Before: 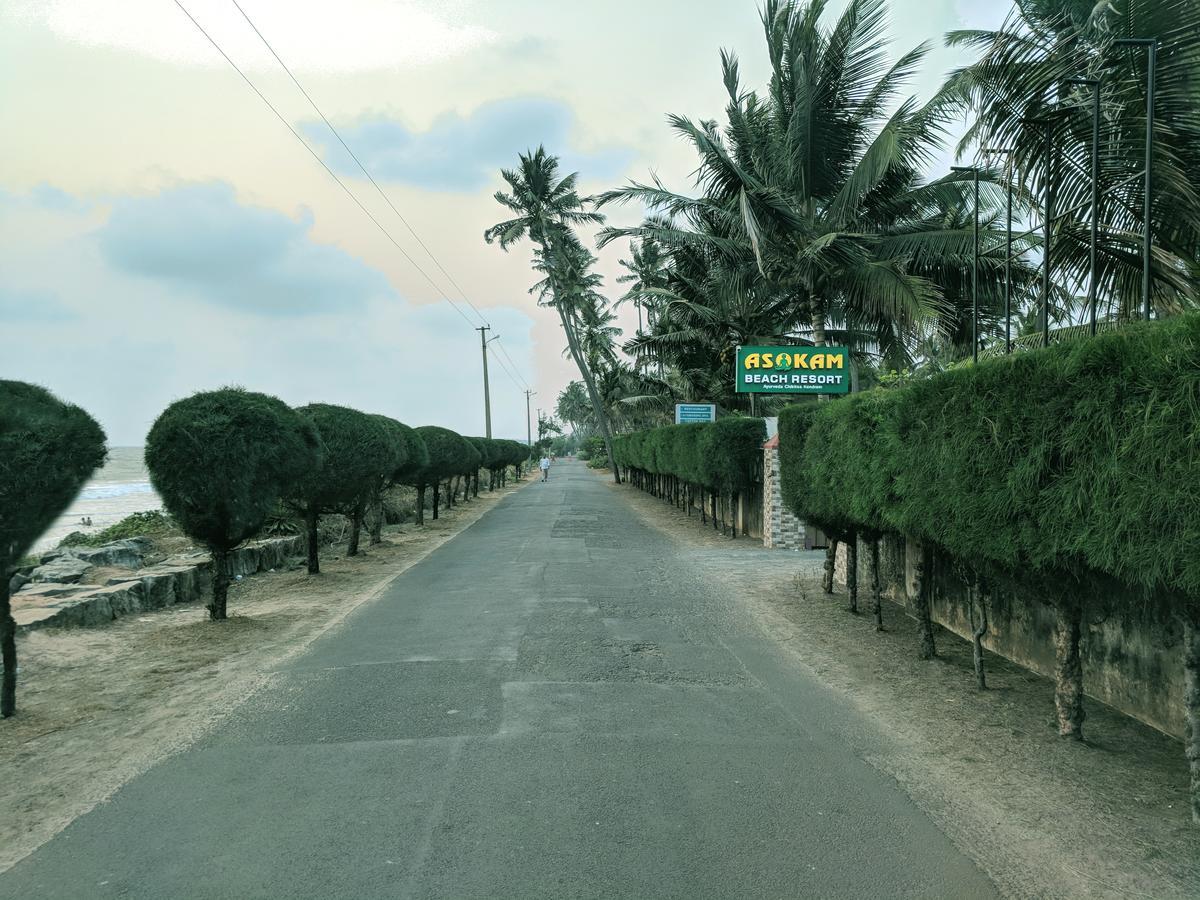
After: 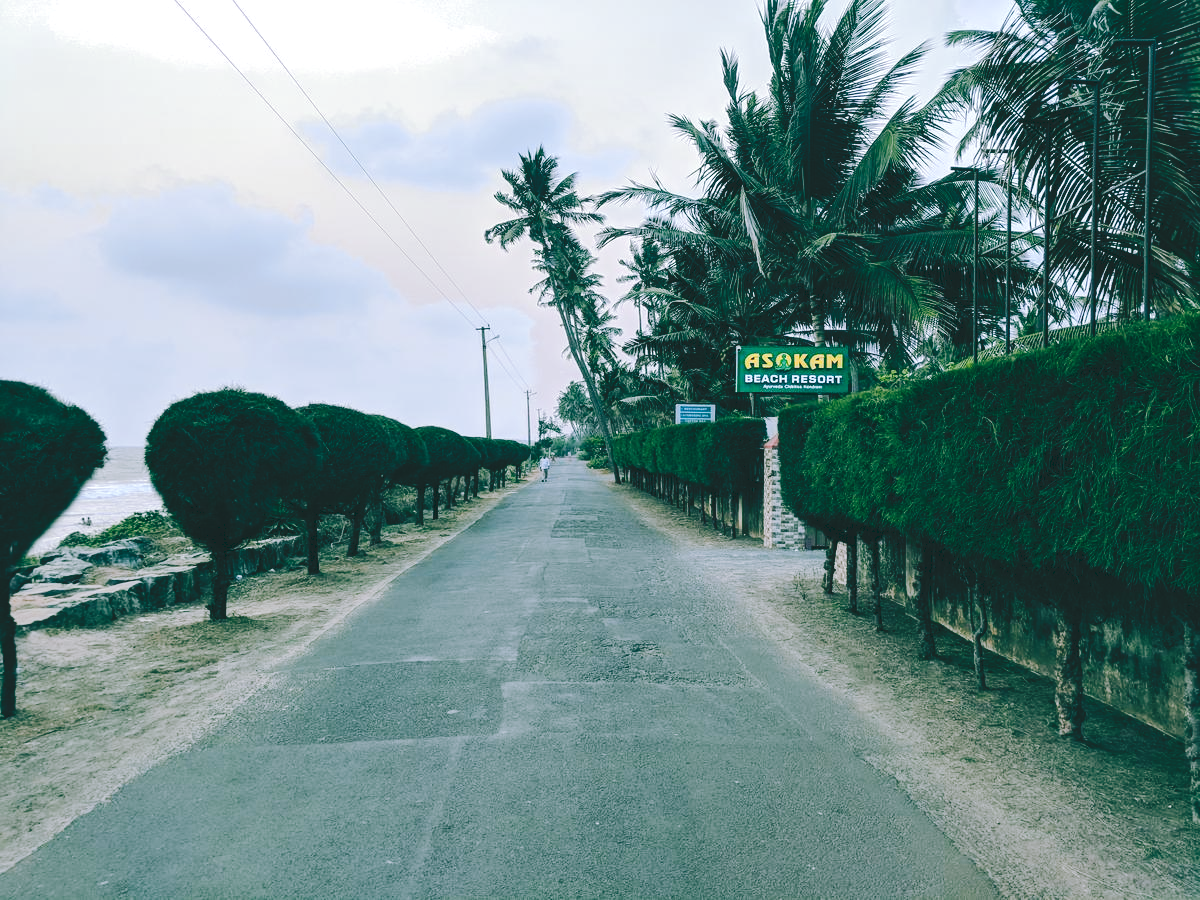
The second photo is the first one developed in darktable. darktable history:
tone curve: curves: ch0 [(0, 0) (0.003, 0.108) (0.011, 0.112) (0.025, 0.117) (0.044, 0.126) (0.069, 0.133) (0.1, 0.146) (0.136, 0.158) (0.177, 0.178) (0.224, 0.212) (0.277, 0.256) (0.335, 0.331) (0.399, 0.423) (0.468, 0.538) (0.543, 0.641) (0.623, 0.721) (0.709, 0.792) (0.801, 0.845) (0.898, 0.917) (1, 1)], preserve colors none
color look up table: target L [93.55, 92.63, 89.64, 83.6, 66.92, 62.38, 60.12, 50.05, 46.25, 33.42, 15.79, 6.427, 200.7, 102.53, 87.45, 87.32, 64.74, 57.58, 55.92, 47.77, 44.66, 52.06, 26.7, 11.62, 89.26, 76.25, 69.61, 71.39, 62.65, 62.23, 66.89, 57.09, 47.11, 46.39, 44.77, 37.65, 38.4, 38.22, 32.43, 27.88, 6.797, 12.2, 85.98, 65.04, 53.16, 49.12, 43.89, 29.83, 18.55], target a [-20.32, -22.05, -33.95, -8.434, -50.51, -57.25, -22.72, -25.27, -4.428, -29.34, -48.46, -19.99, 0, 0, 10.21, 5.272, 37.55, 58.68, 28.02, 63.11, 52.34, 32.35, 41.53, -3.647, 13.14, 21.46, 8.369, 42.64, 68.87, 35.8, 68.84, 0.27, 8.723, 22.79, 28.86, 48.04, 26.45, 54.34, -3.492, 41.72, -8.627, 5.012, -22.82, -25.96, -11.54, -23.85, -11.65, 0.169, -29.5], target b [79.4, 15.94, -9.21, -8.328, 24.69, 51.57, 26.07, 40.55, 20.26, 26.45, 13.37, -0.909, -0.001, -0.002, -2.077, 42.36, 4.032, 28.15, 24.26, 32.86, 0.66, 50.2, 7.615, 5.371, -18.85, -37.18, -25.73, -44.68, -38.96, -38.28, -52.12, -7.926, -63.45, -5.82, -63.57, -3.668, -87.69, -67.23, -5.649, -25.84, -28.14, -37.92, -19.77, -28.52, -51.45, -4.501, -20.82, -28.26, -11.27], num patches 49
